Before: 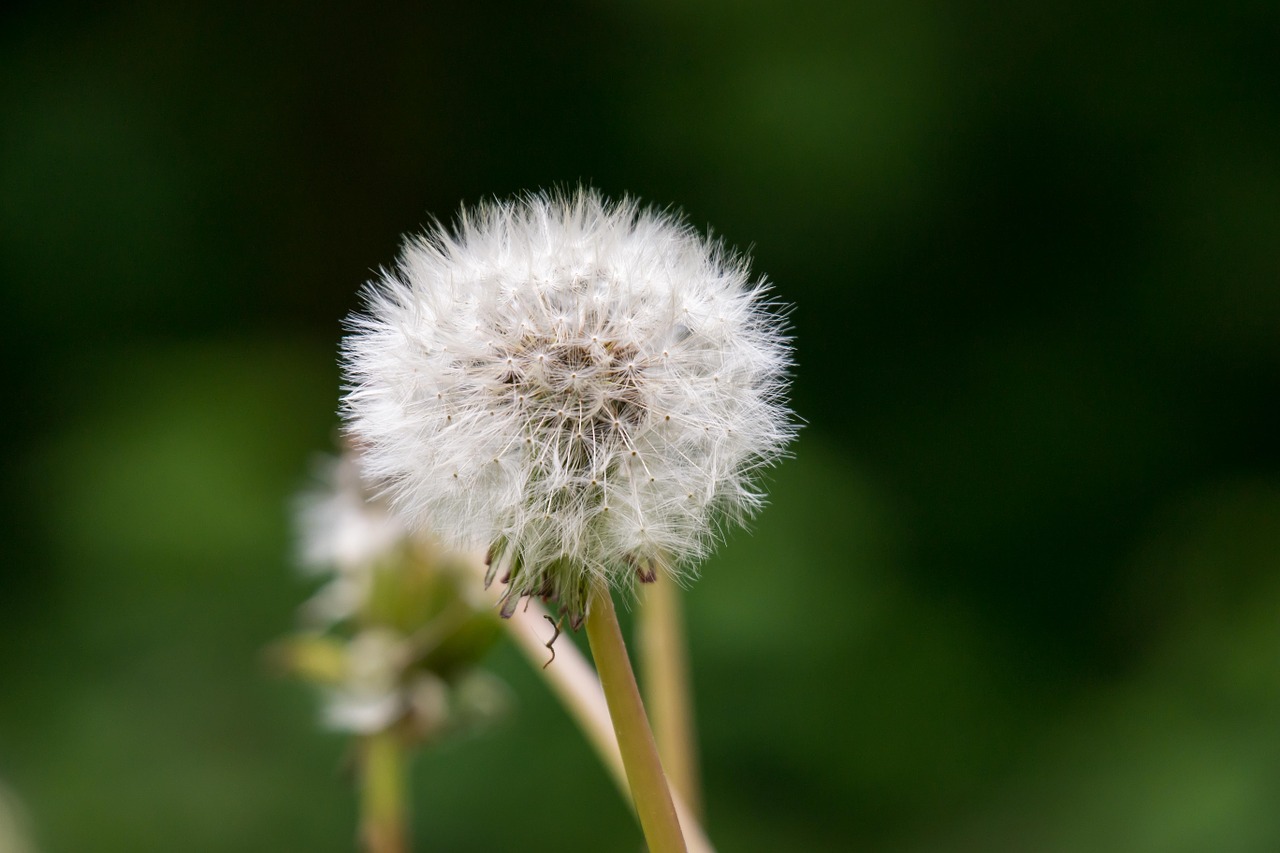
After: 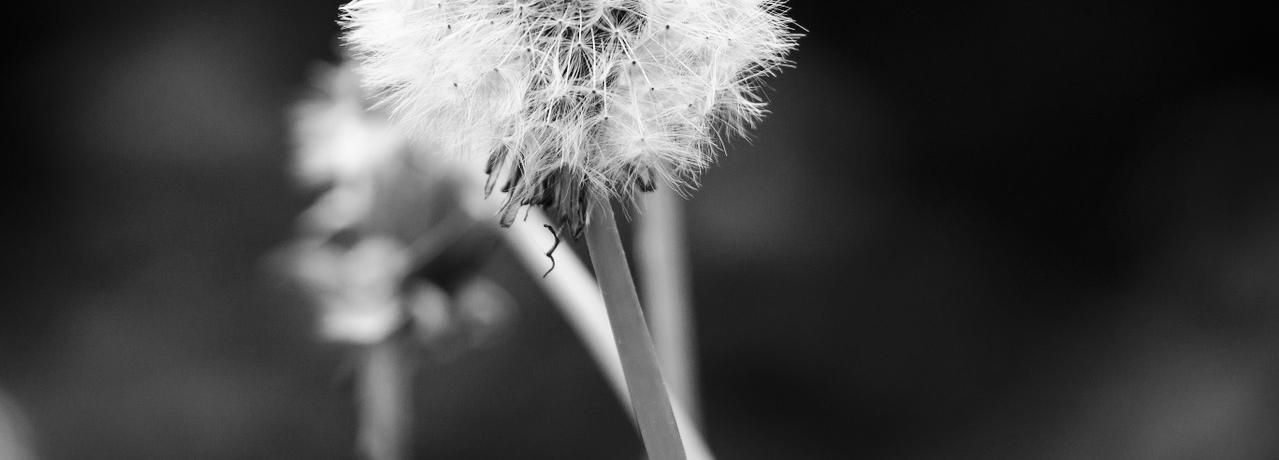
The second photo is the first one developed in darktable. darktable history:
color correction: highlights b* 0.015, saturation 0.82
vignetting: fall-off radius 63.08%
color calibration: output gray [0.21, 0.42, 0.37, 0], illuminant Planckian (black body), x 0.378, y 0.375, temperature 4067.63 K
crop and rotate: top 46.039%, right 0%
levels: black 8.53%
base curve: curves: ch0 [(0, 0) (0.036, 0.025) (0.121, 0.166) (0.206, 0.329) (0.605, 0.79) (1, 1)], preserve colors none
